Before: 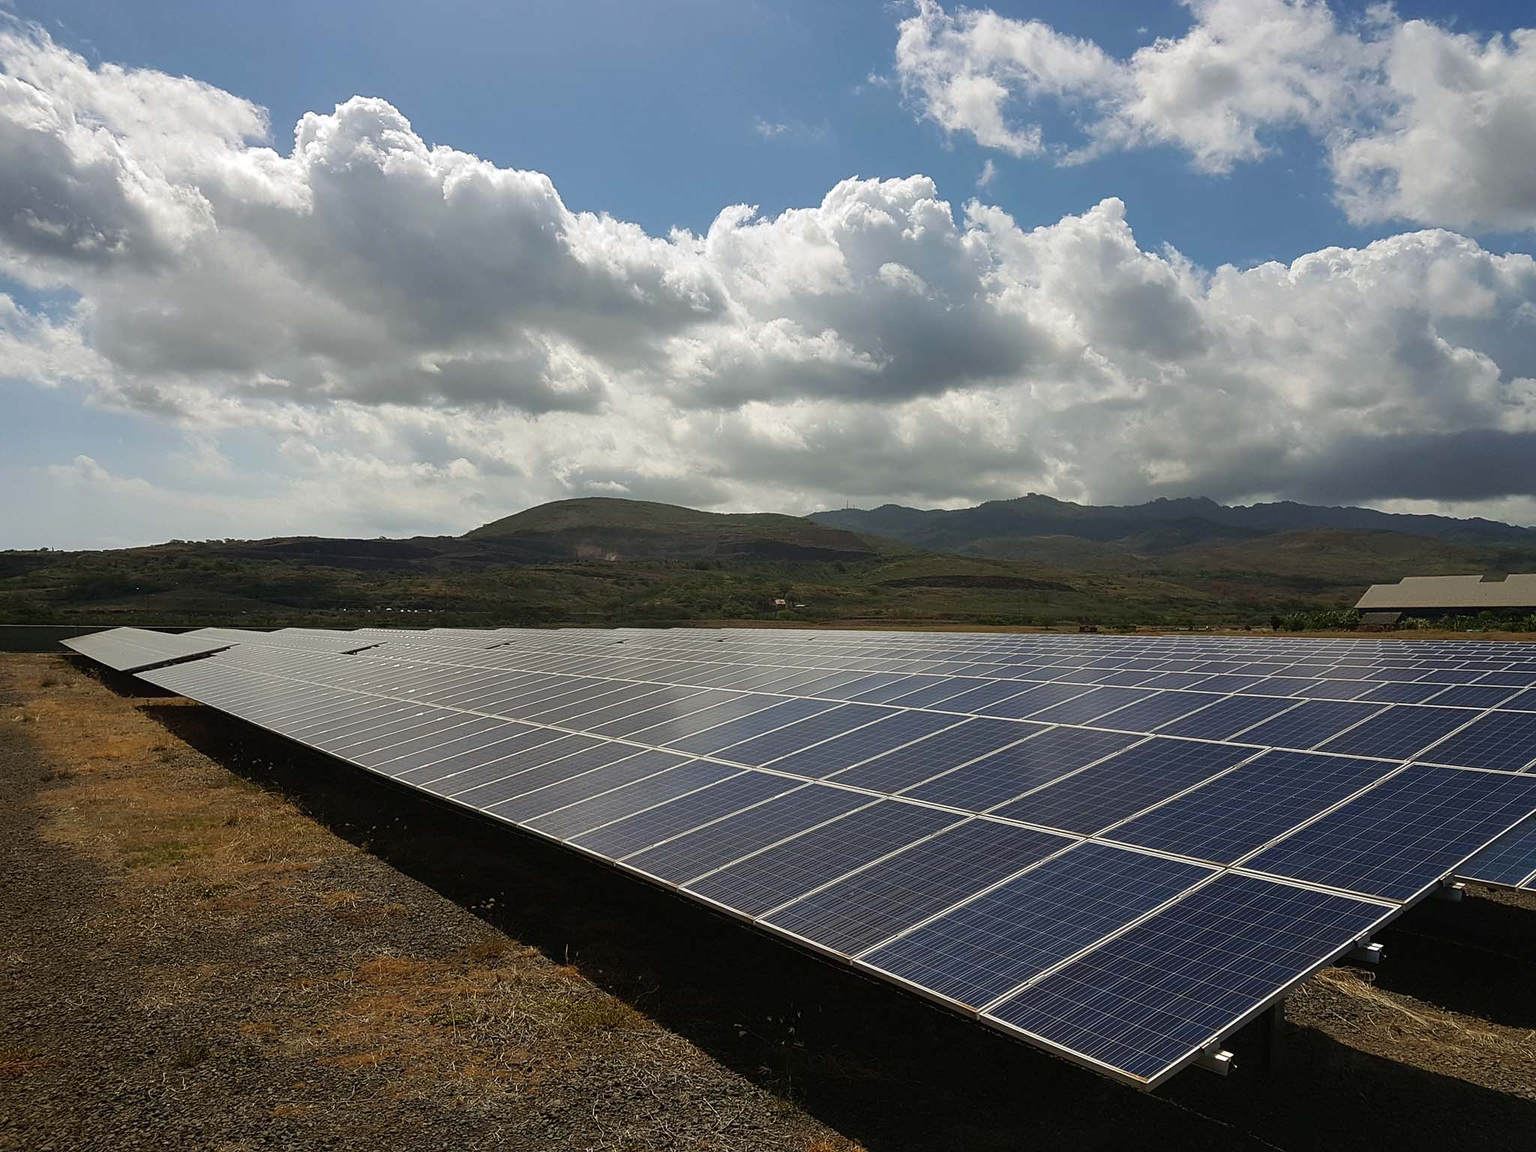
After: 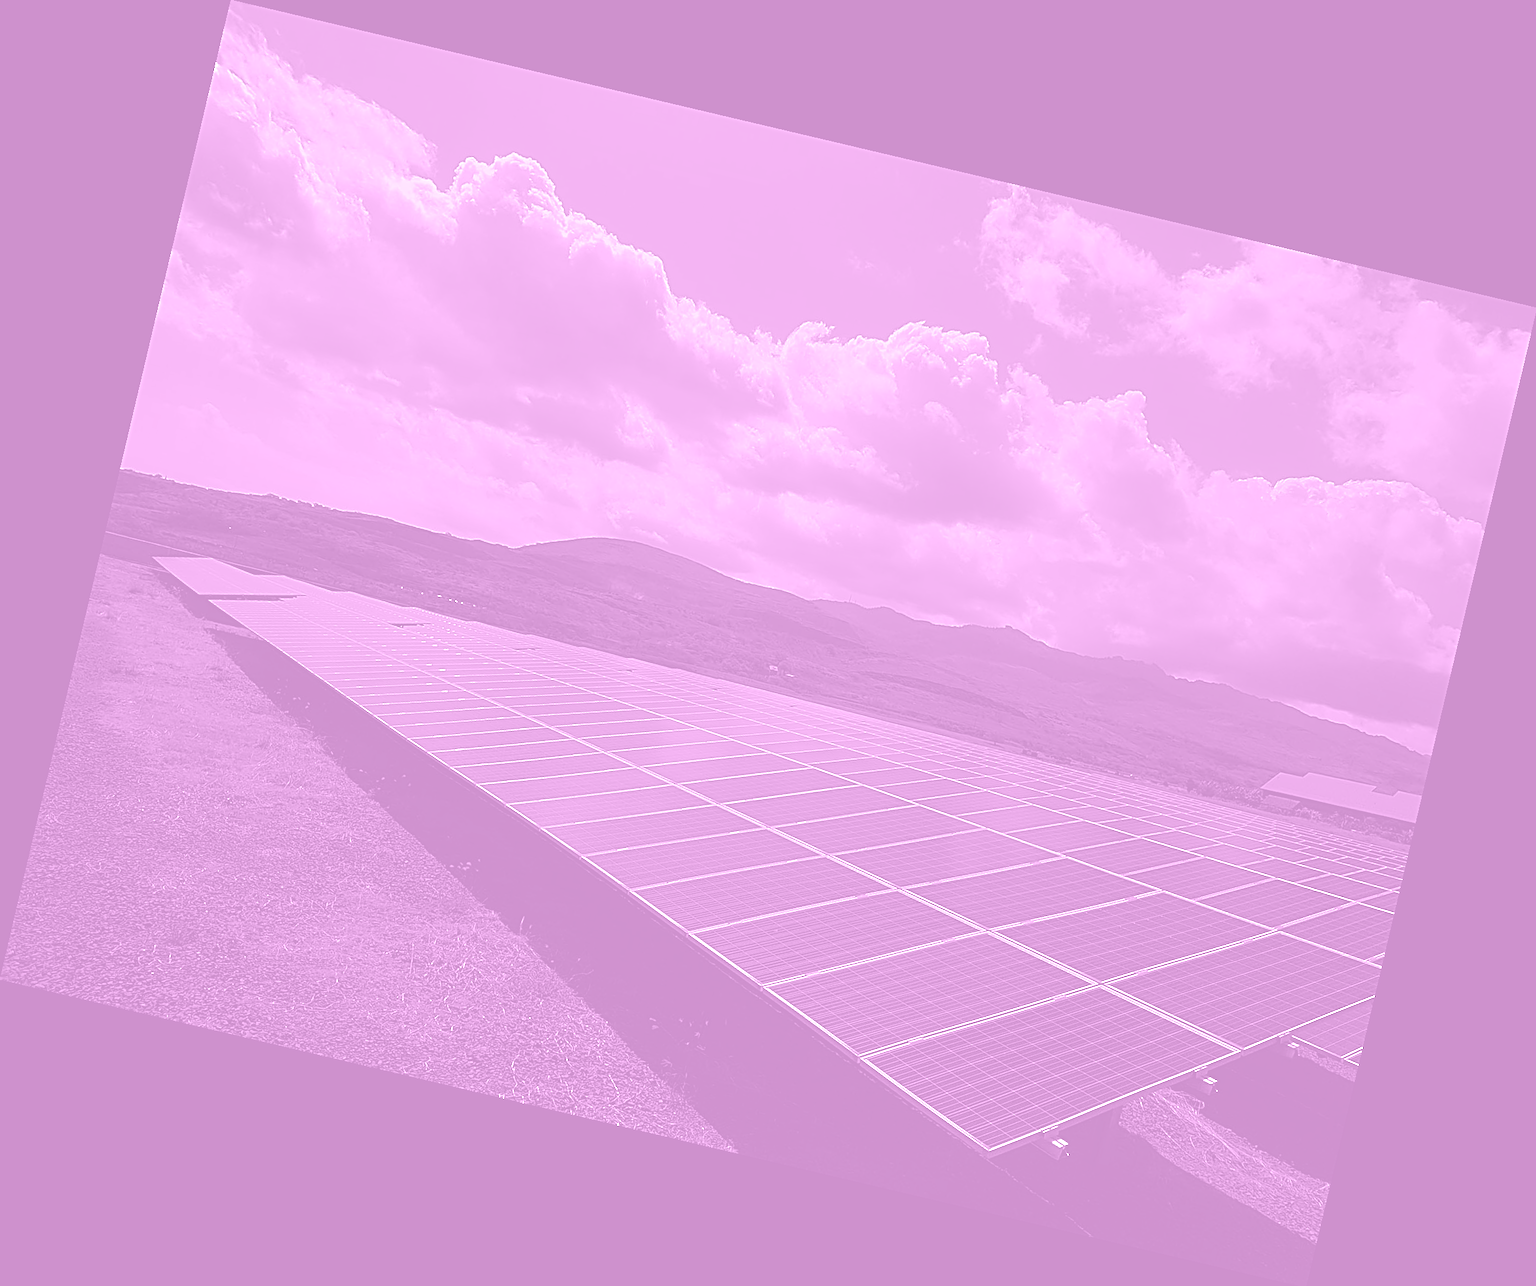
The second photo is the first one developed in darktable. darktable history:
rotate and perspective: rotation 13.27°, automatic cropping off
base curve: curves: ch0 [(0, 0) (0.826, 0.587) (1, 1)]
sharpen: radius 3.025, amount 0.757
colorize: hue 331.2°, saturation 69%, source mix 30.28%, lightness 69.02%, version 1
